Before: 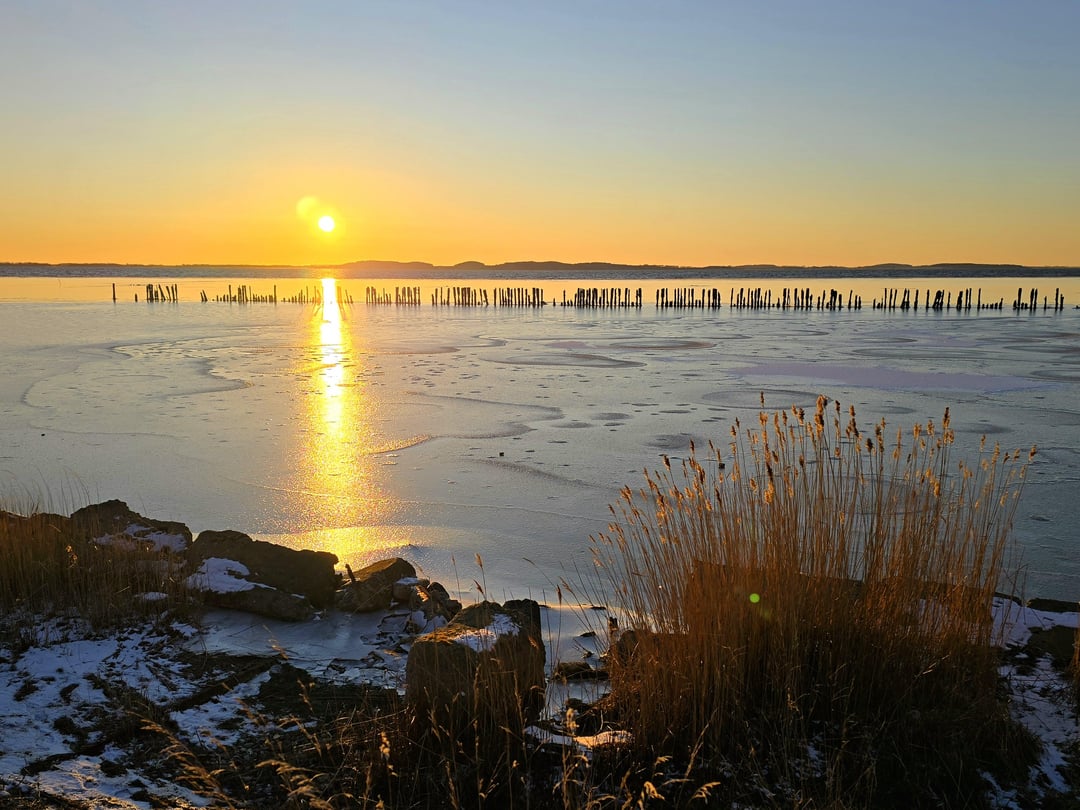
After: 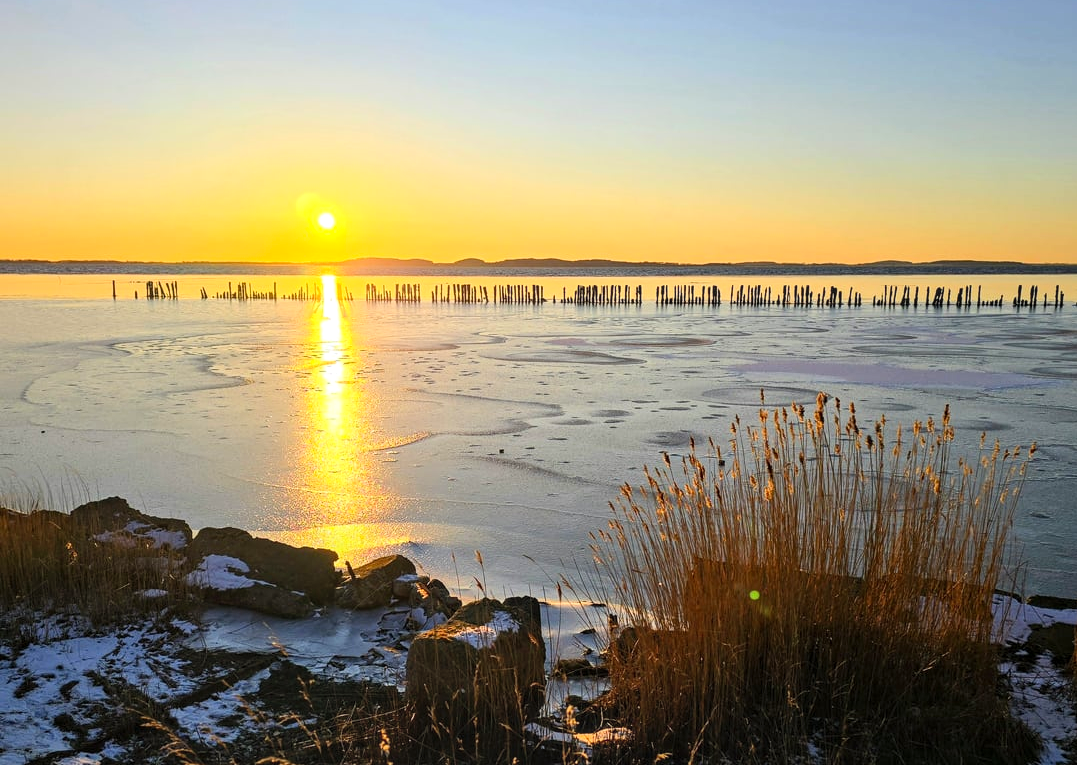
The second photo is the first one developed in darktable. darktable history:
local contrast: on, module defaults
contrast brightness saturation: contrast 0.196, brightness 0.161, saturation 0.226
crop: top 0.443%, right 0.259%, bottom 5.035%
